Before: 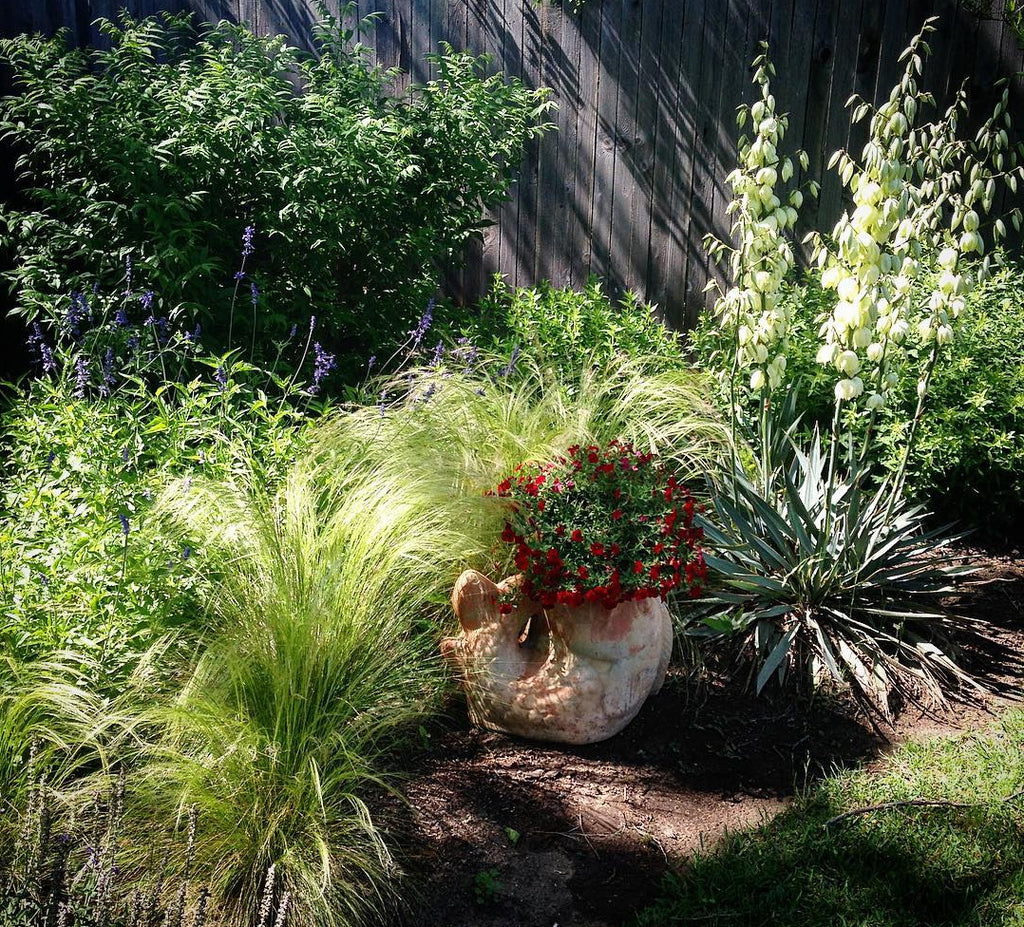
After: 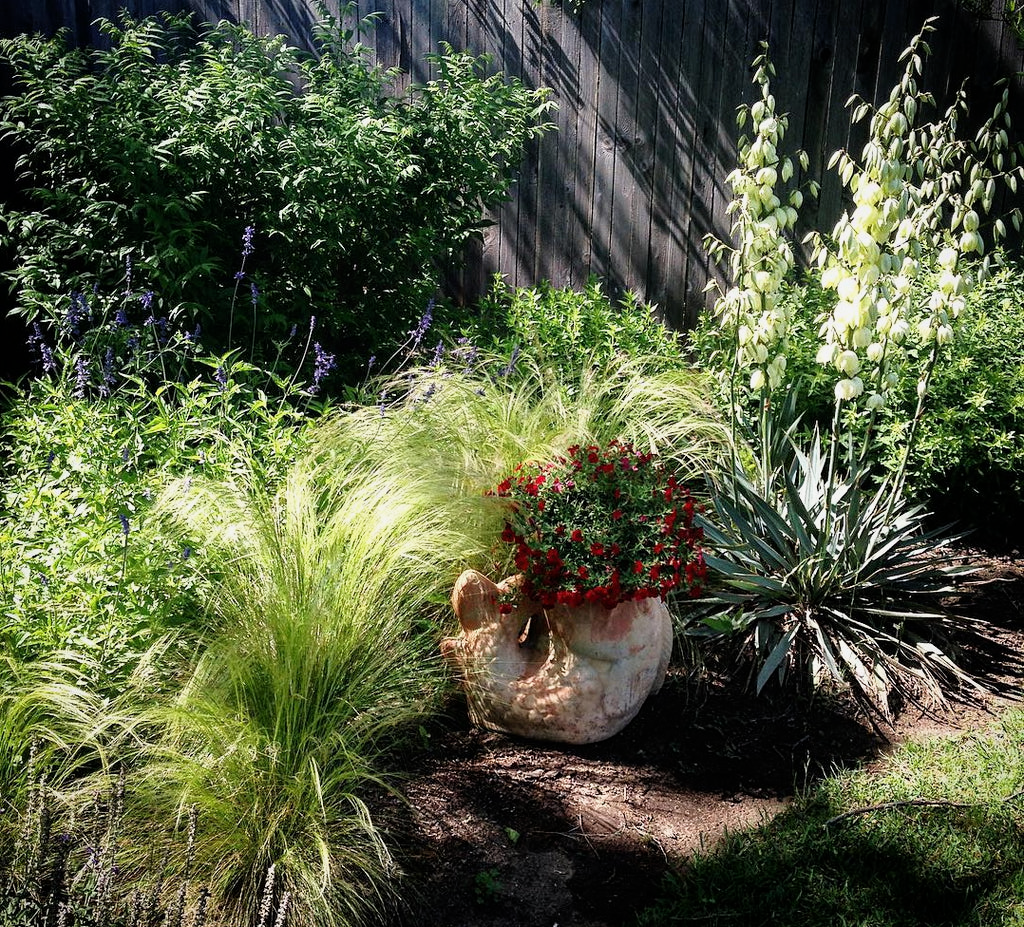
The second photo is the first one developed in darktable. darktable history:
filmic rgb: black relative exposure -9.5 EV, white relative exposure 3.02 EV, hardness 6.12
shadows and highlights: shadows 0, highlights 40
